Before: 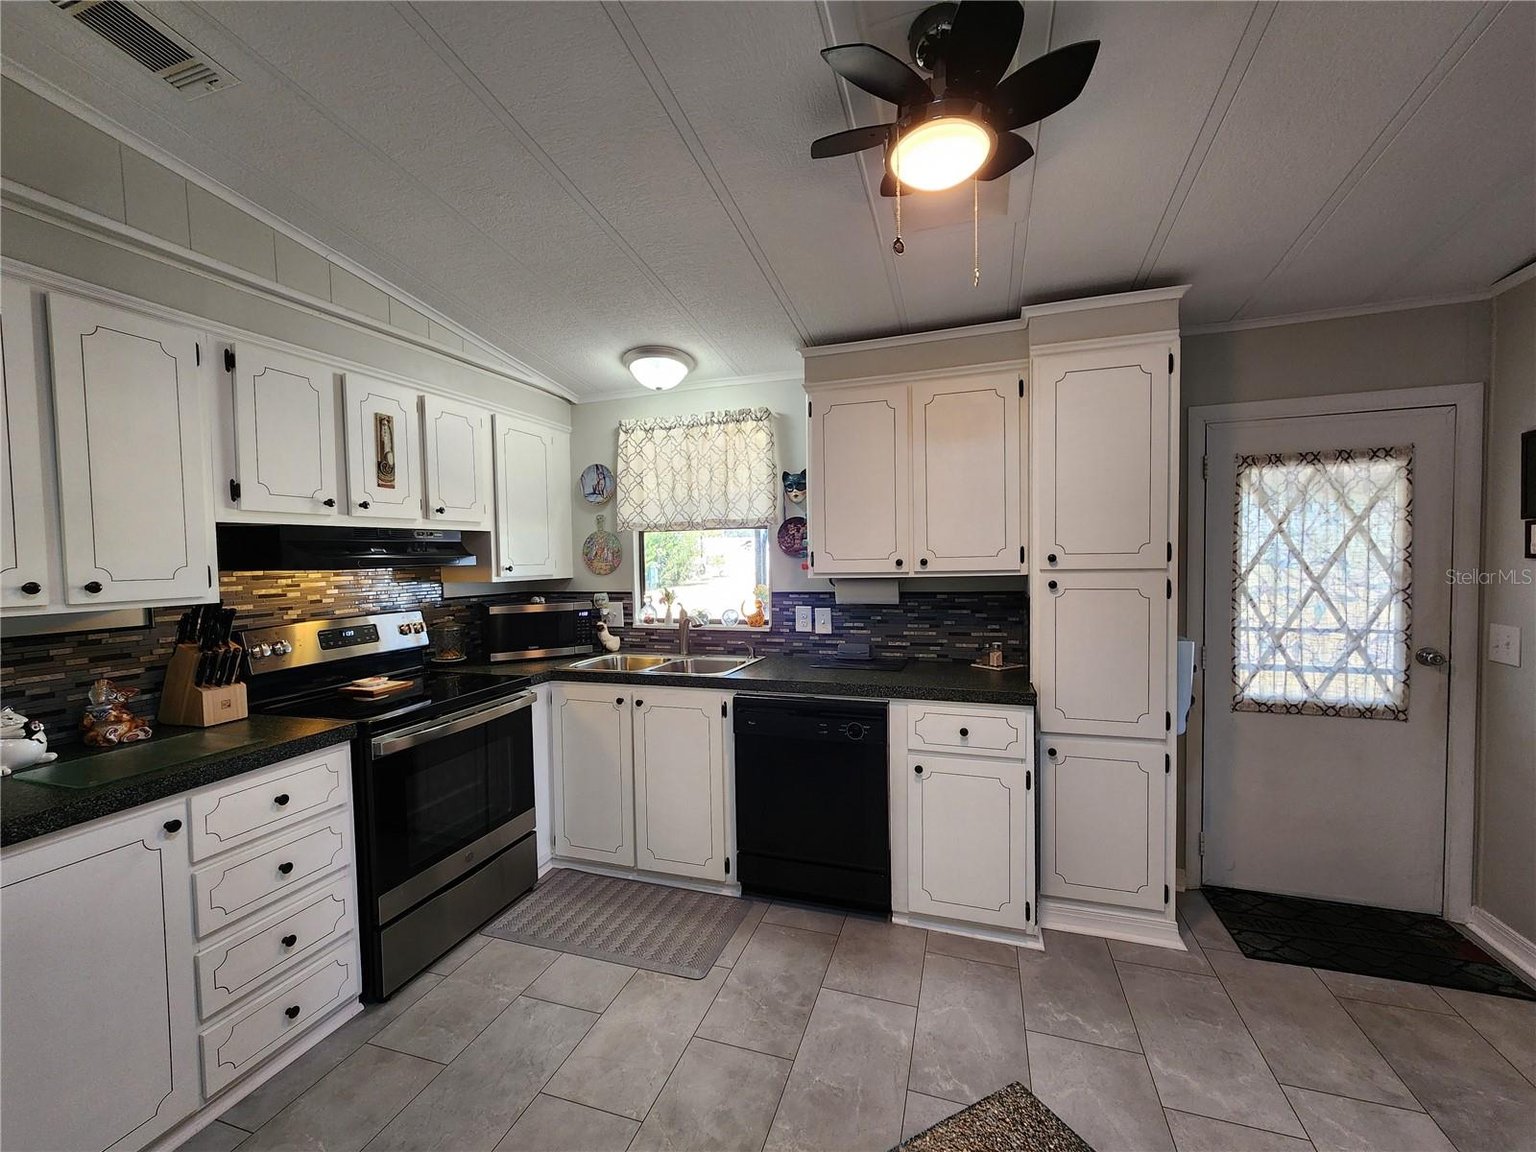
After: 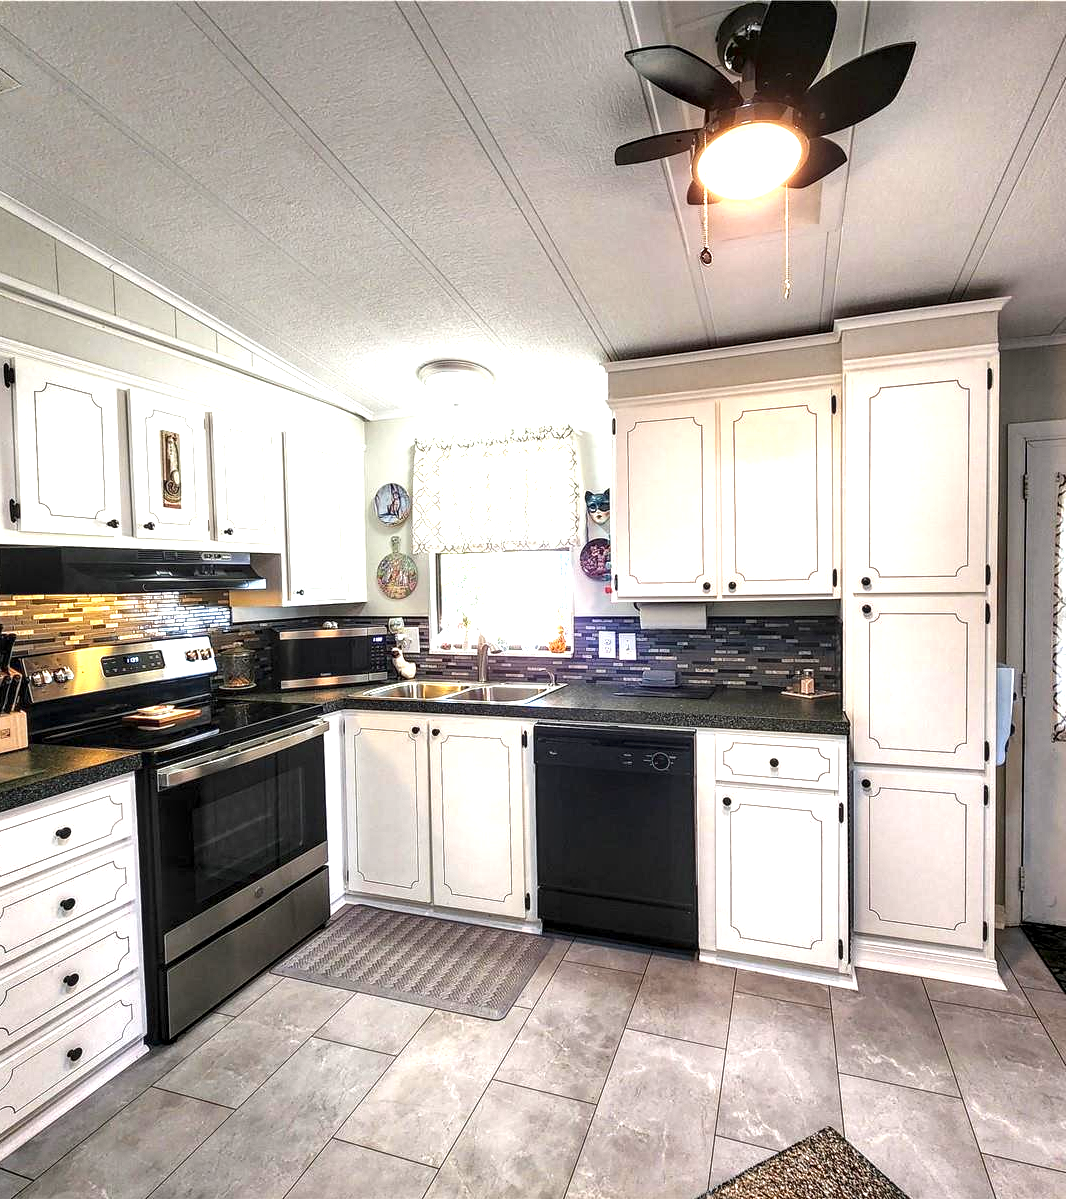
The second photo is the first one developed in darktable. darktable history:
exposure: black level correction 0, exposure 1.4 EV, compensate highlight preservation false
crop and rotate: left 14.385%, right 18.948%
local contrast: detail 150%
